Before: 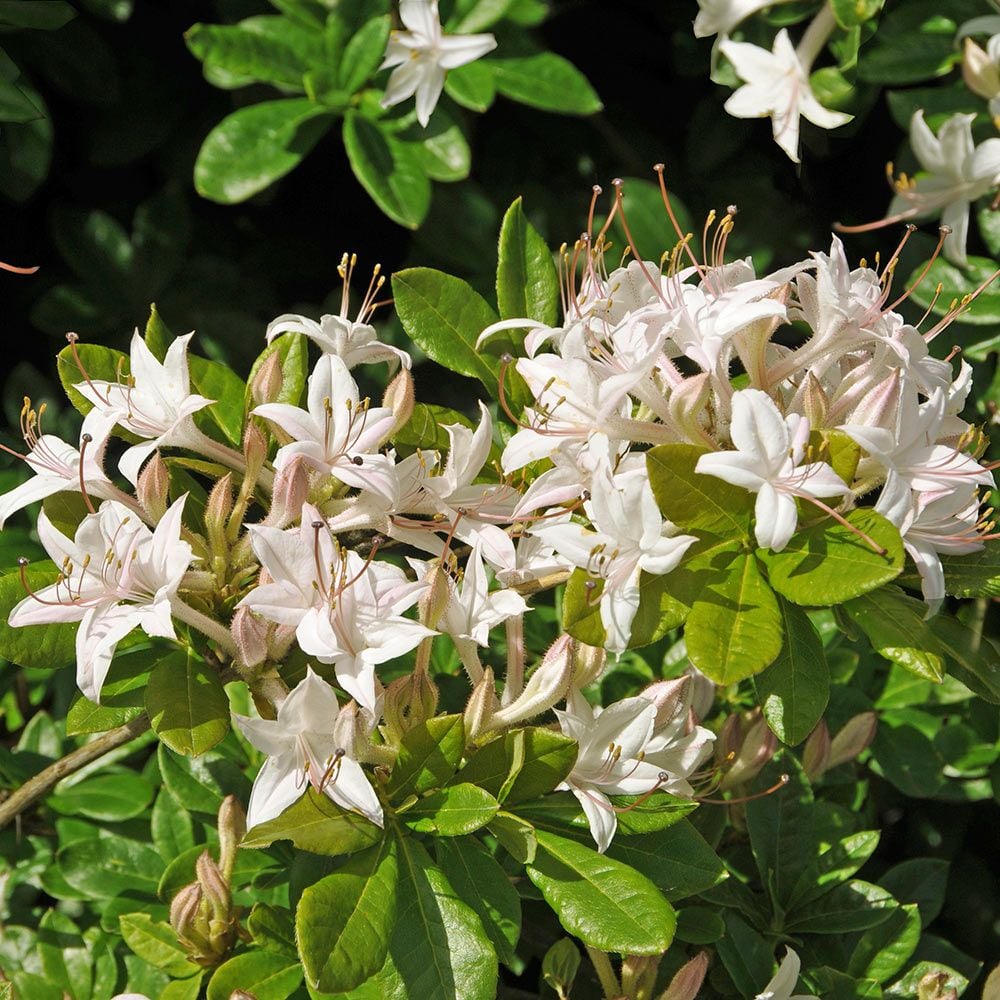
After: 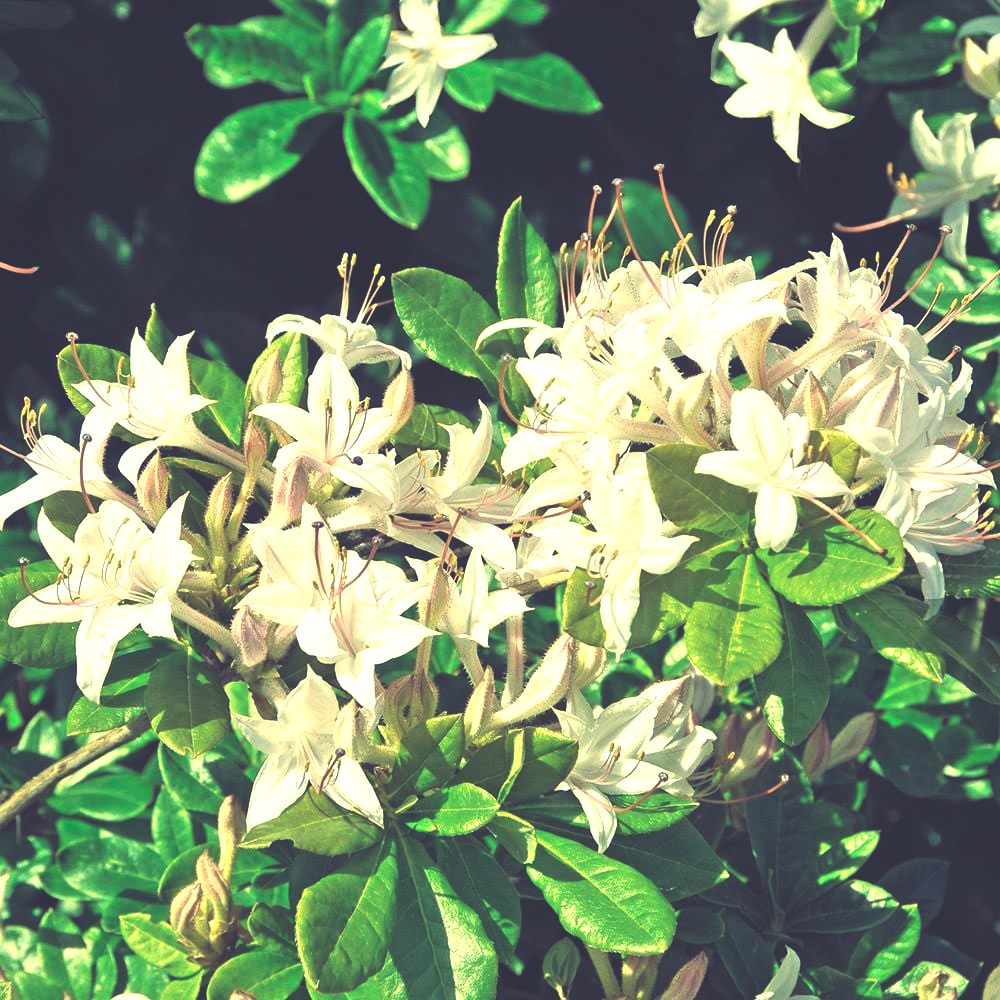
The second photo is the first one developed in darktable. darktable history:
exposure: black level correction -0.005, exposure 1 EV, compensate highlight preservation false
rgb curve: curves: ch0 [(0, 0.186) (0.314, 0.284) (0.576, 0.466) (0.805, 0.691) (0.936, 0.886)]; ch1 [(0, 0.186) (0.314, 0.284) (0.581, 0.534) (0.771, 0.746) (0.936, 0.958)]; ch2 [(0, 0.216) (0.275, 0.39) (1, 1)], mode RGB, independent channels, compensate middle gray true, preserve colors none
white balance: red 1.08, blue 0.791
